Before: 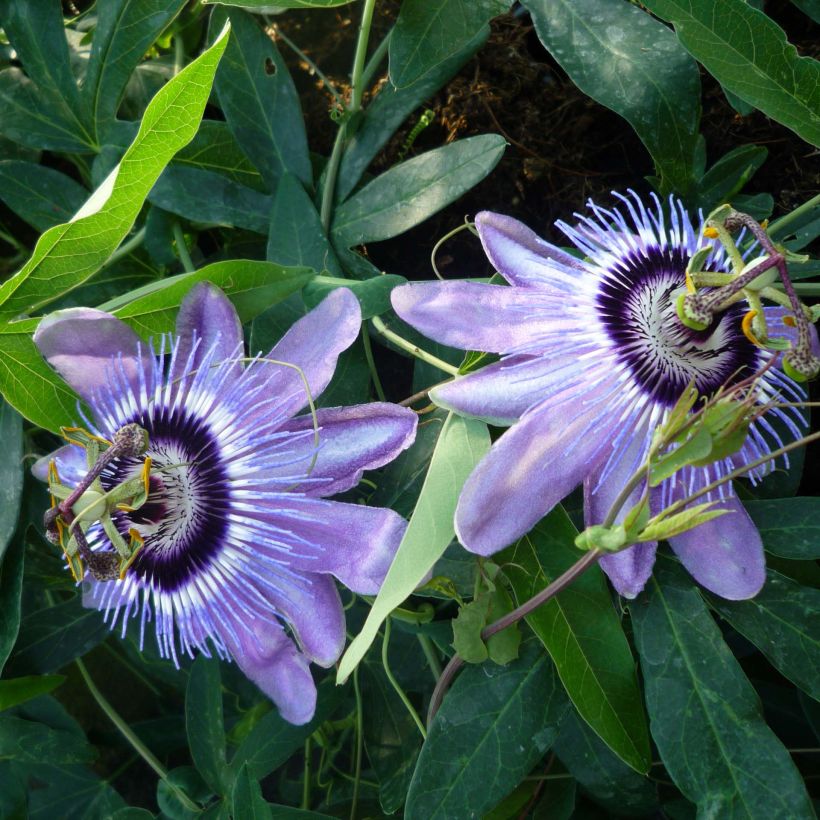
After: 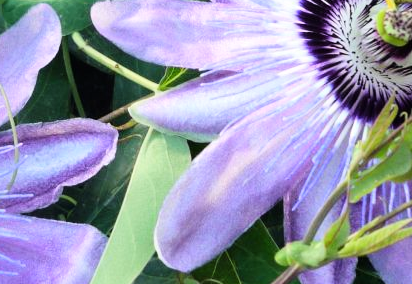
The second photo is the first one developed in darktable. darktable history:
crop: left 36.607%, top 34.735%, right 13.146%, bottom 30.611%
tone curve: curves: ch0 [(0, 0) (0.004, 0.001) (0.133, 0.112) (0.325, 0.362) (0.832, 0.893) (1, 1)], color space Lab, linked channels, preserve colors none
